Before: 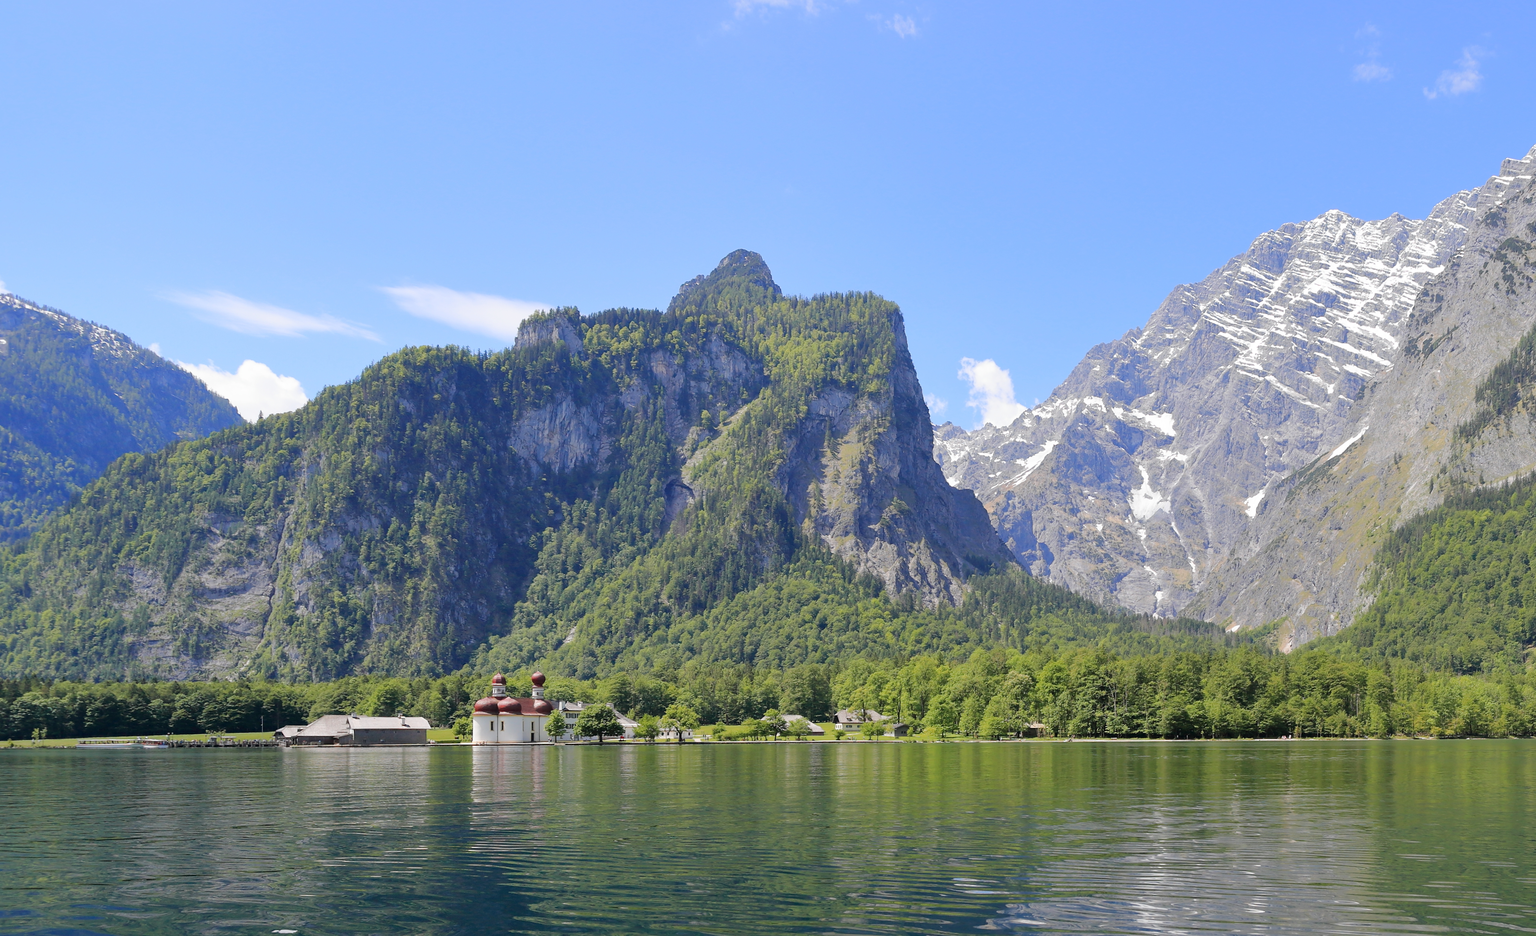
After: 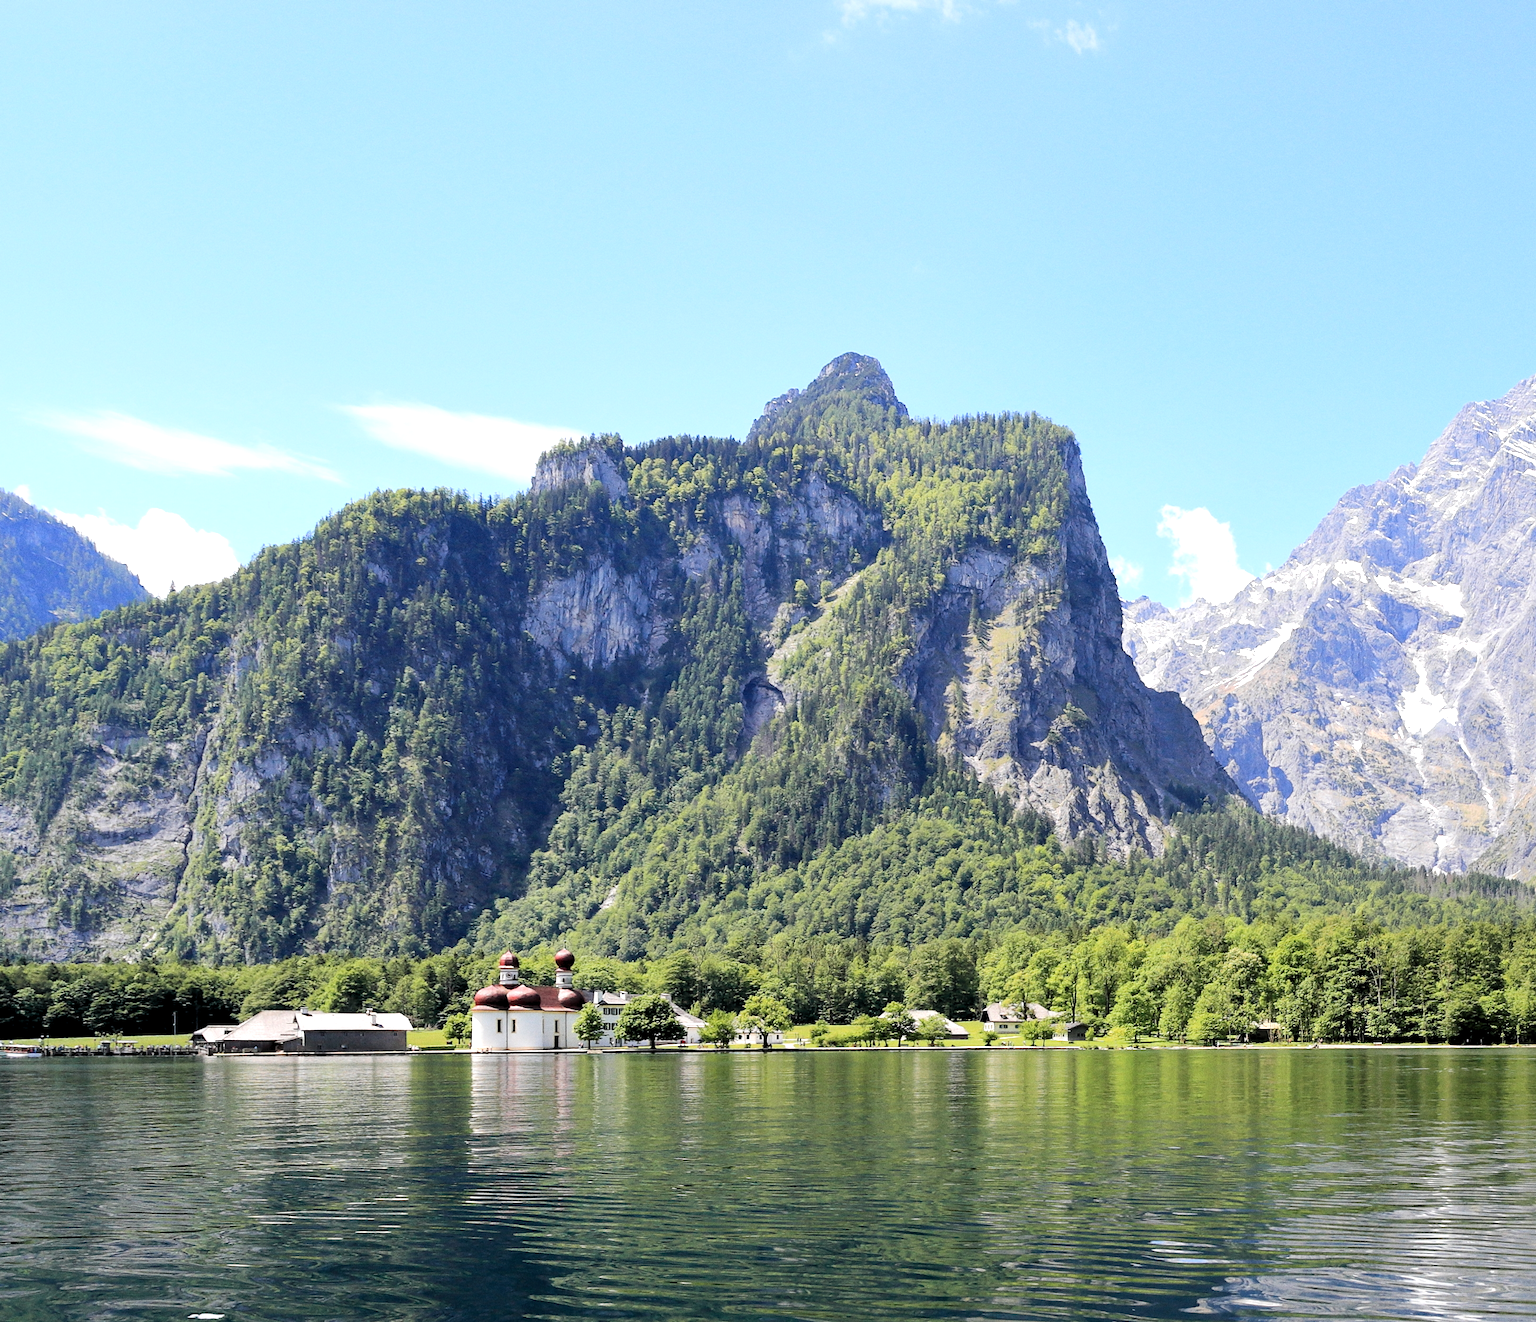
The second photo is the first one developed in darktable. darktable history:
tone equalizer: -8 EV -0.417 EV, -7 EV -0.389 EV, -6 EV -0.333 EV, -5 EV -0.222 EV, -3 EV 0.222 EV, -2 EV 0.333 EV, -1 EV 0.389 EV, +0 EV 0.417 EV, edges refinement/feathering 500, mask exposure compensation -1.57 EV, preserve details no
grain: coarseness 0.09 ISO
crop and rotate: left 9.061%, right 20.142%
contrast brightness saturation: contrast 0.14
rgb levels: levels [[0.01, 0.419, 0.839], [0, 0.5, 1], [0, 0.5, 1]]
